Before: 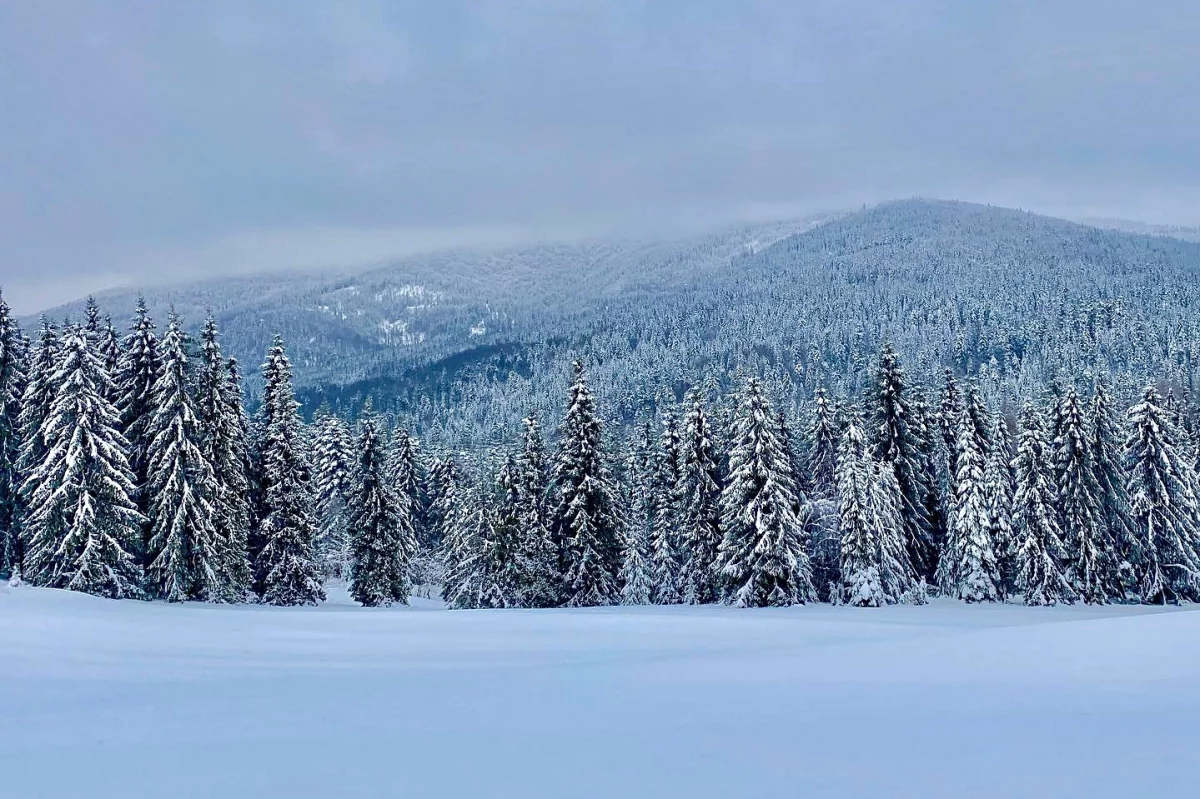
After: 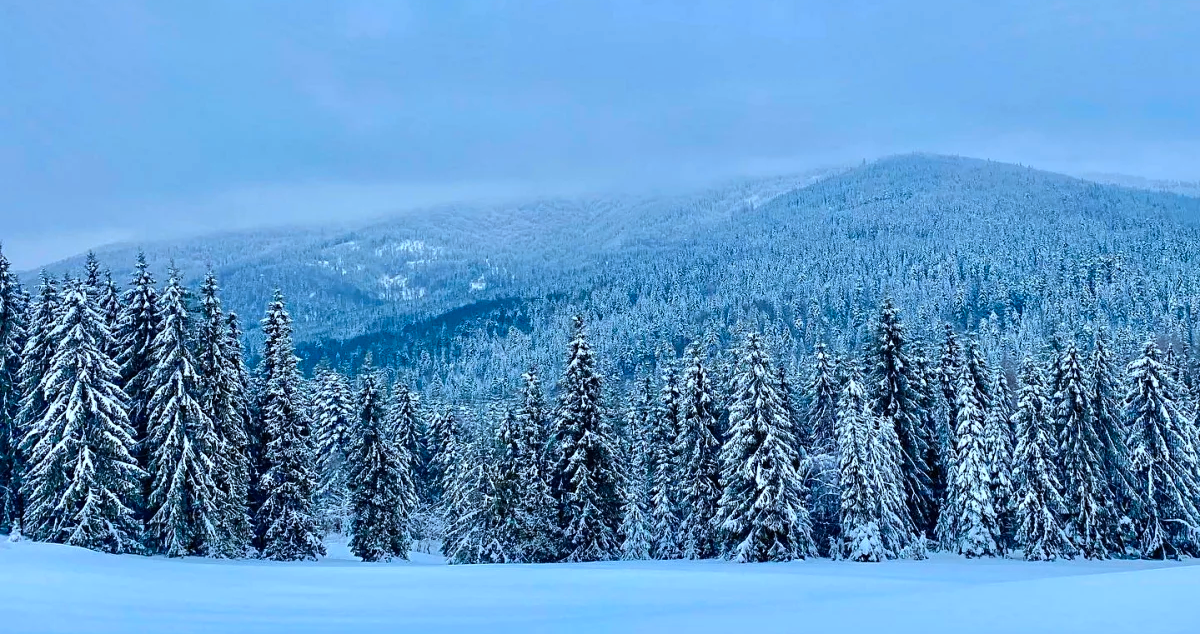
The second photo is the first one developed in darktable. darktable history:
crop and rotate: top 5.667%, bottom 14.937%
color calibration: output R [1.063, -0.012, -0.003, 0], output G [0, 1.022, 0.021, 0], output B [-0.079, 0.047, 1, 0], illuminant custom, x 0.389, y 0.387, temperature 3838.64 K
